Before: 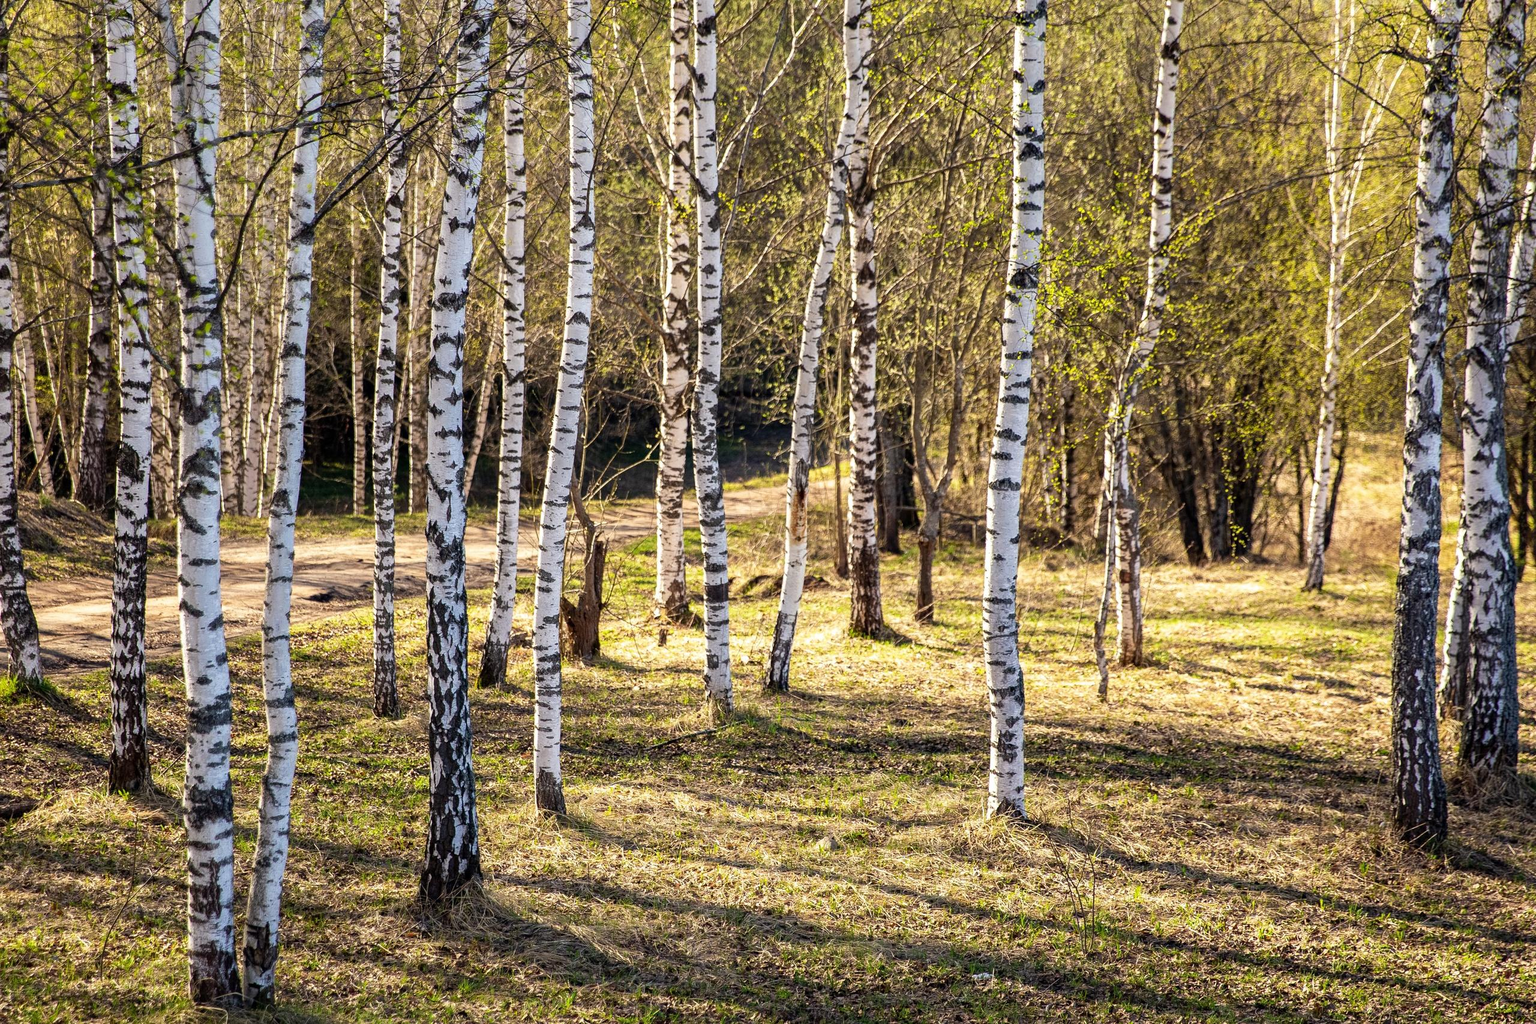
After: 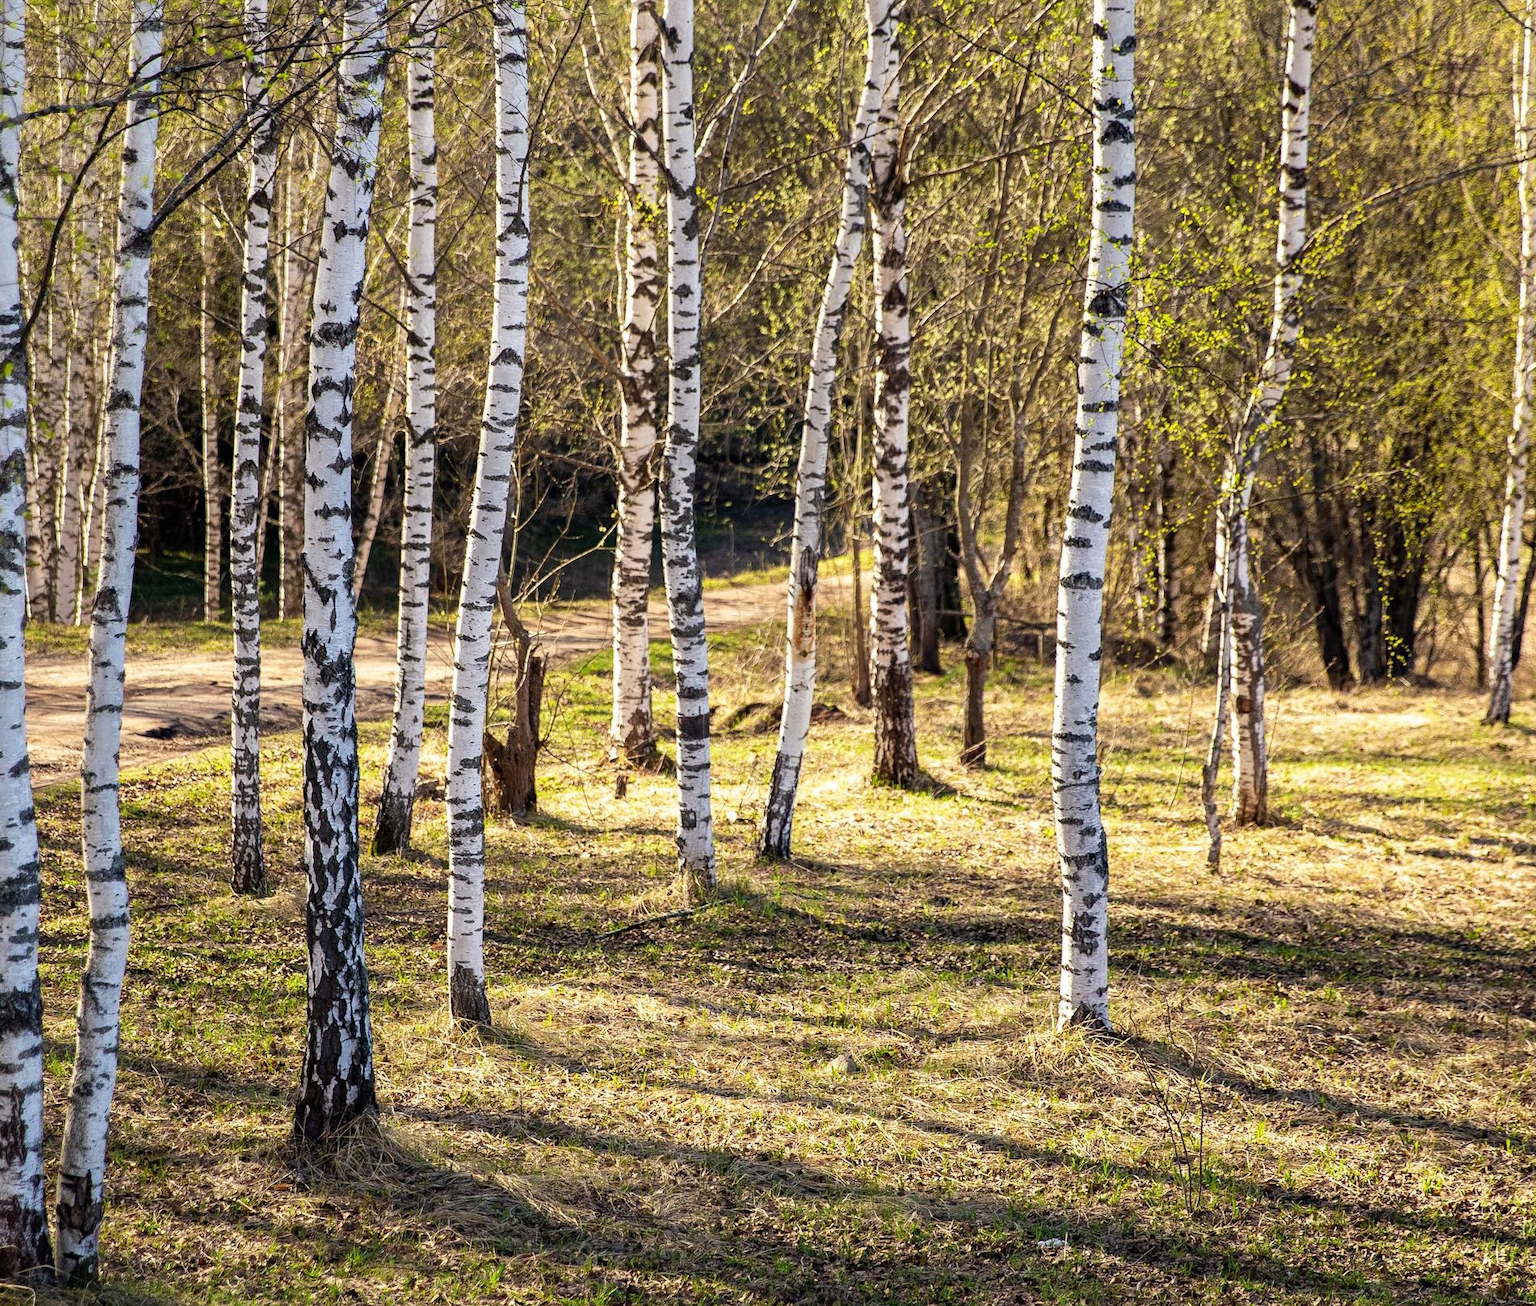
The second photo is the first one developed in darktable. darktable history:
crop and rotate: left 13.161%, top 5.24%, right 12.544%
